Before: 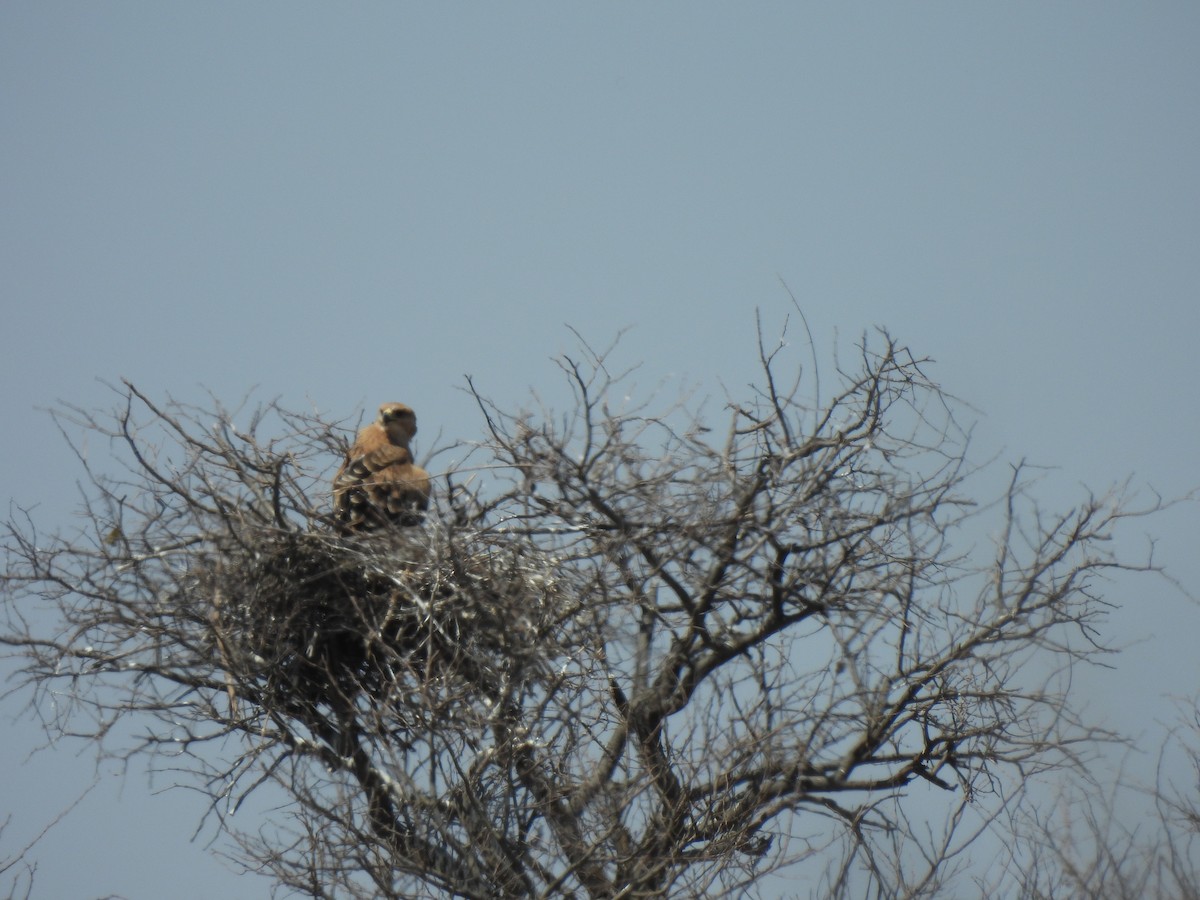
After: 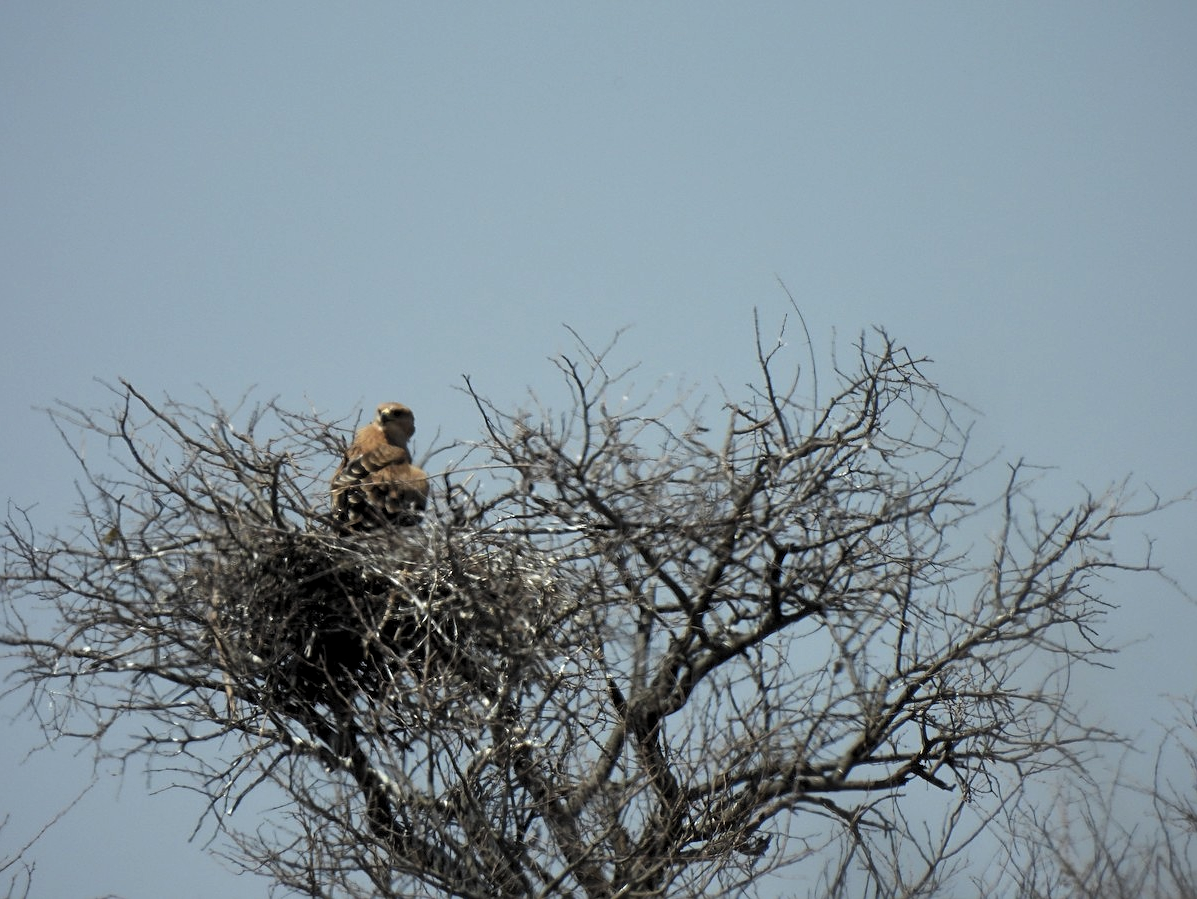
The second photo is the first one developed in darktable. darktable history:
levels: levels [0.062, 0.494, 0.925]
crop: left 0.193%
sharpen: on, module defaults
local contrast: mode bilateral grid, contrast 19, coarseness 49, detail 119%, midtone range 0.2
